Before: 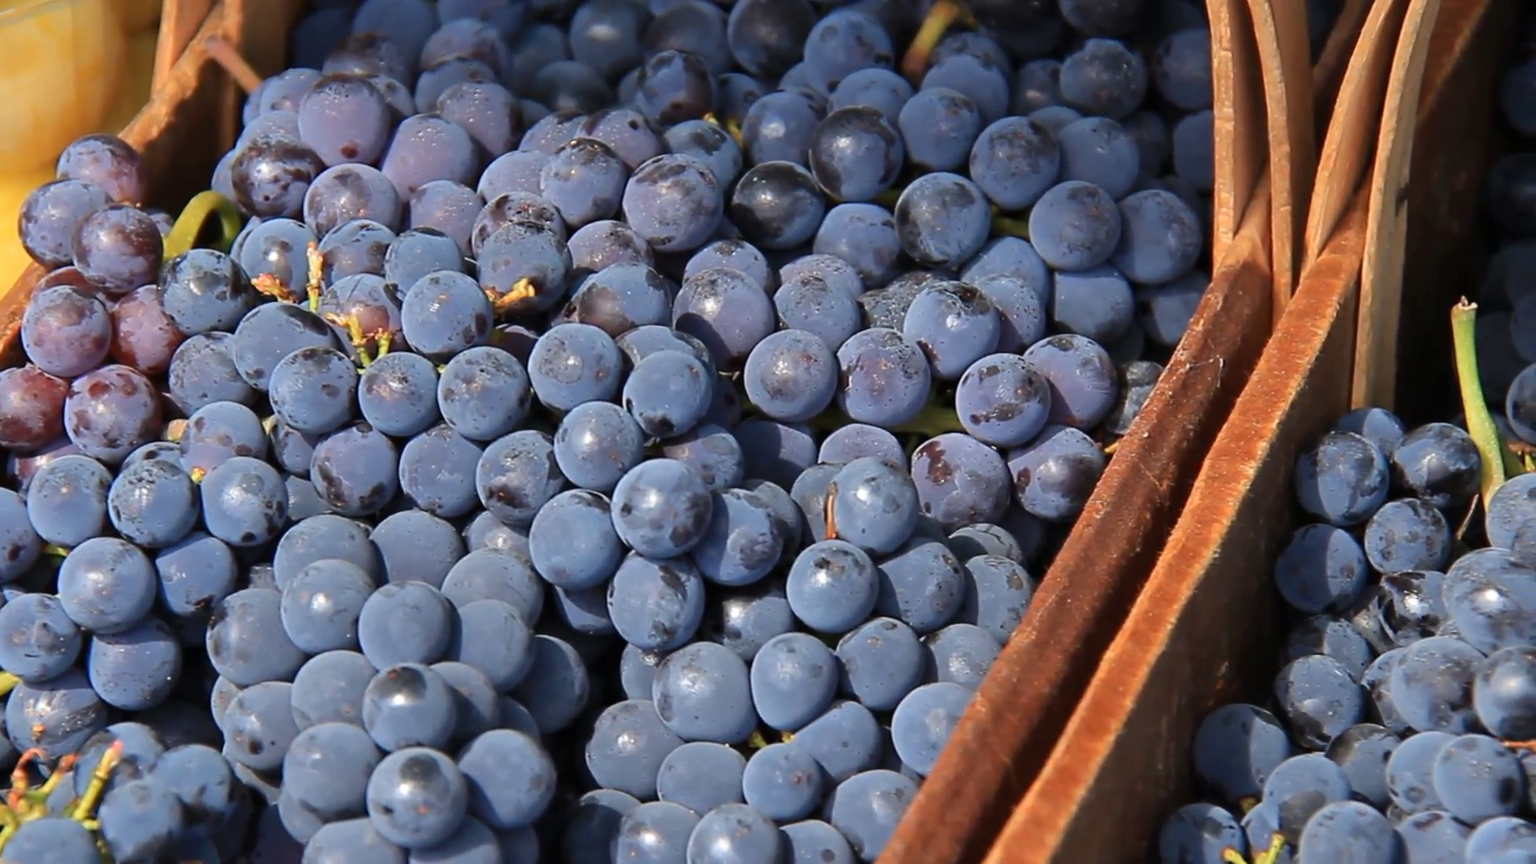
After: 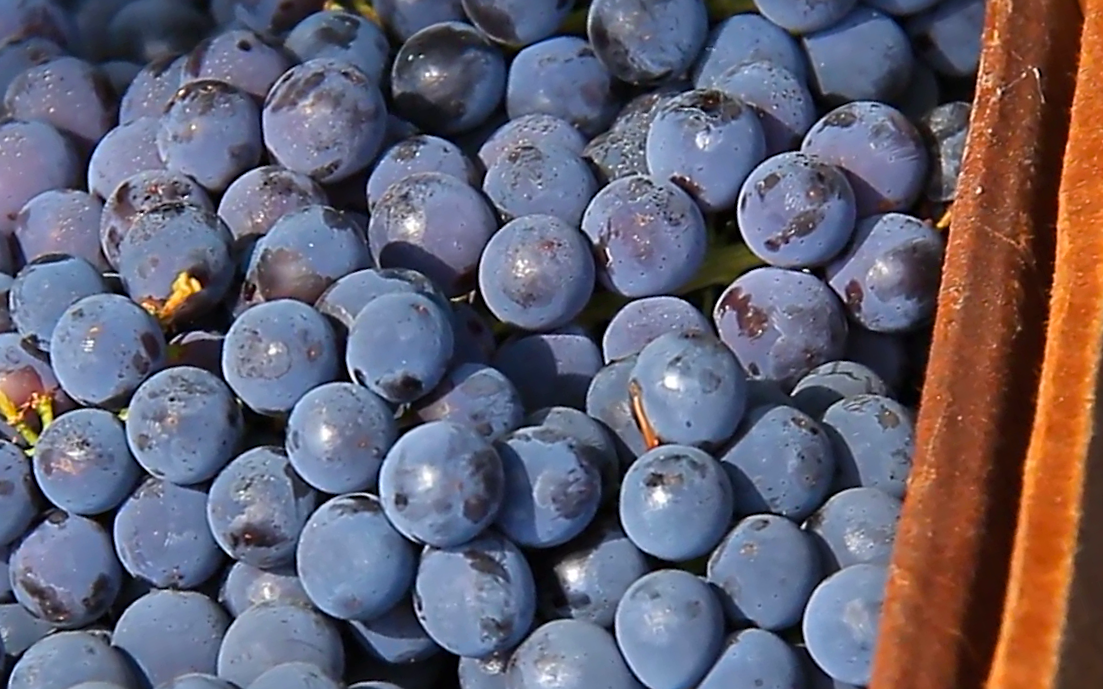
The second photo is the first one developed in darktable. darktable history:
crop and rotate: angle 20.06°, left 6.945%, right 4.063%, bottom 1.061%
color balance rgb: perceptual saturation grading › global saturation 19.538%
sharpen: on, module defaults
